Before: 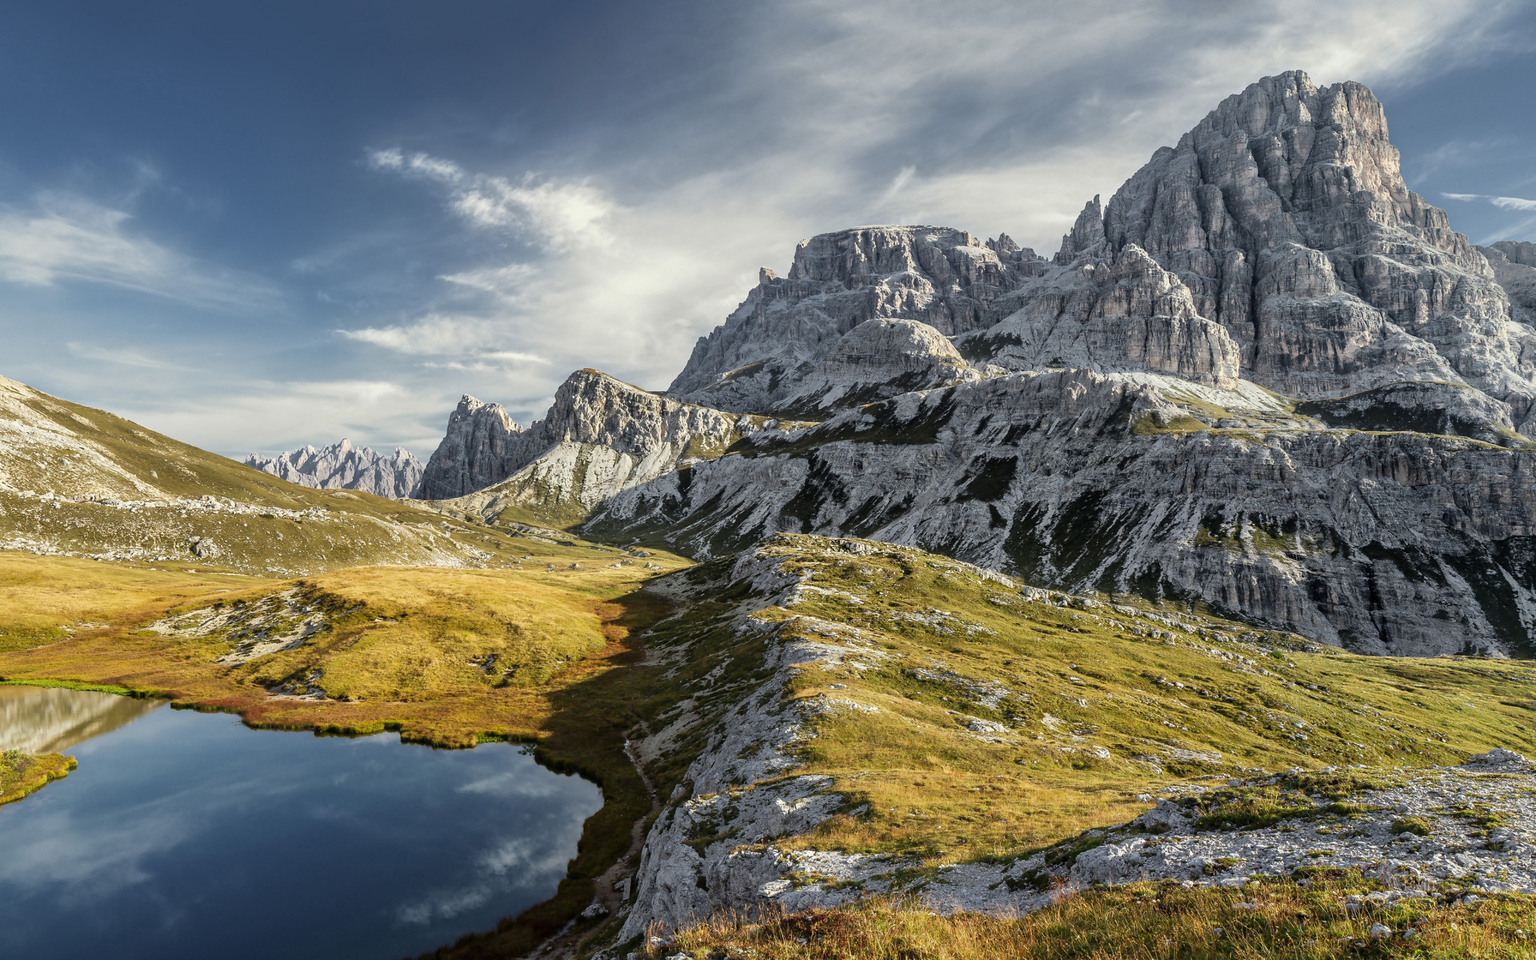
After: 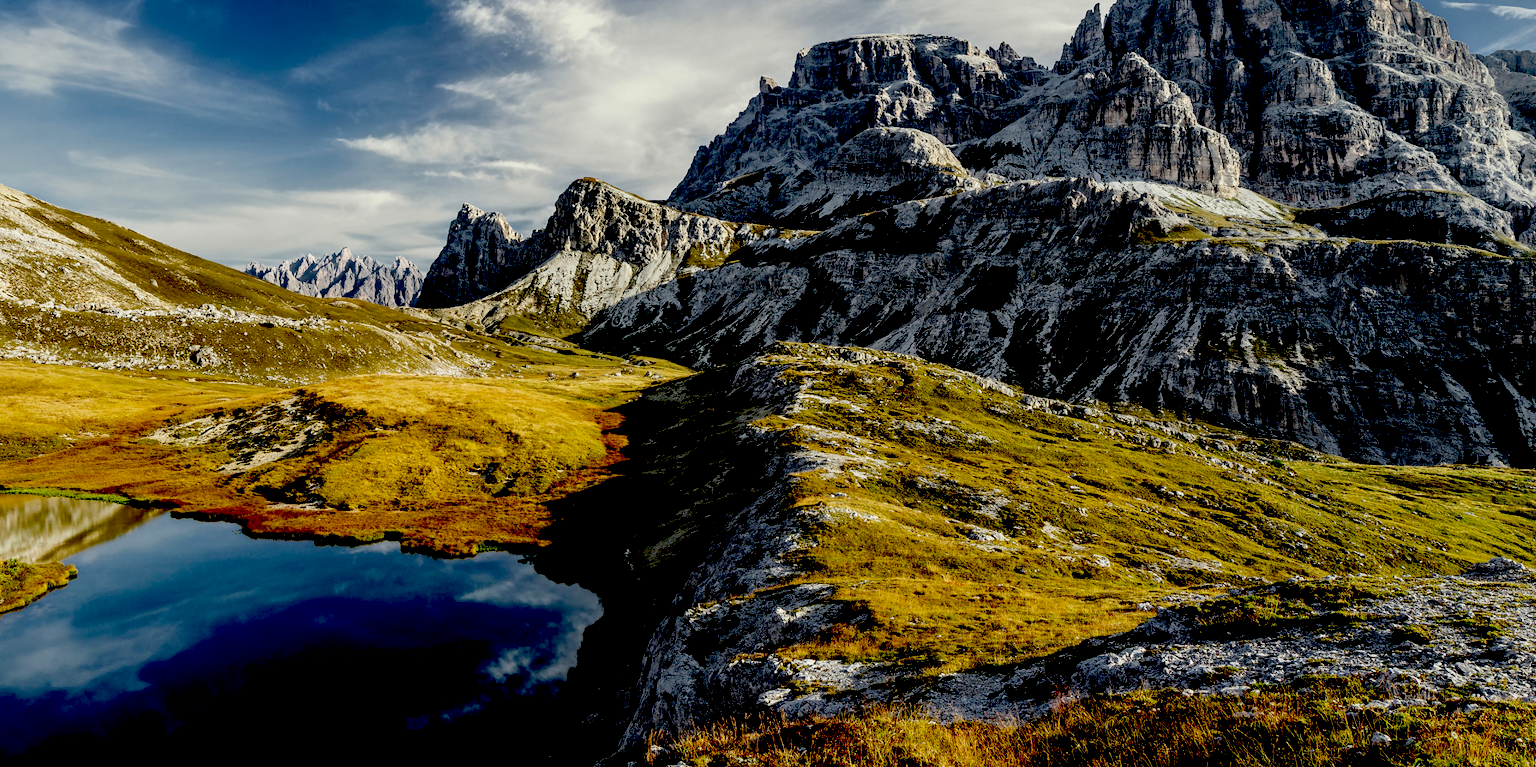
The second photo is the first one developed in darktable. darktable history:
crop and rotate: top 20.037%
exposure: black level correction 0.098, exposure -0.092 EV, compensate highlight preservation false
